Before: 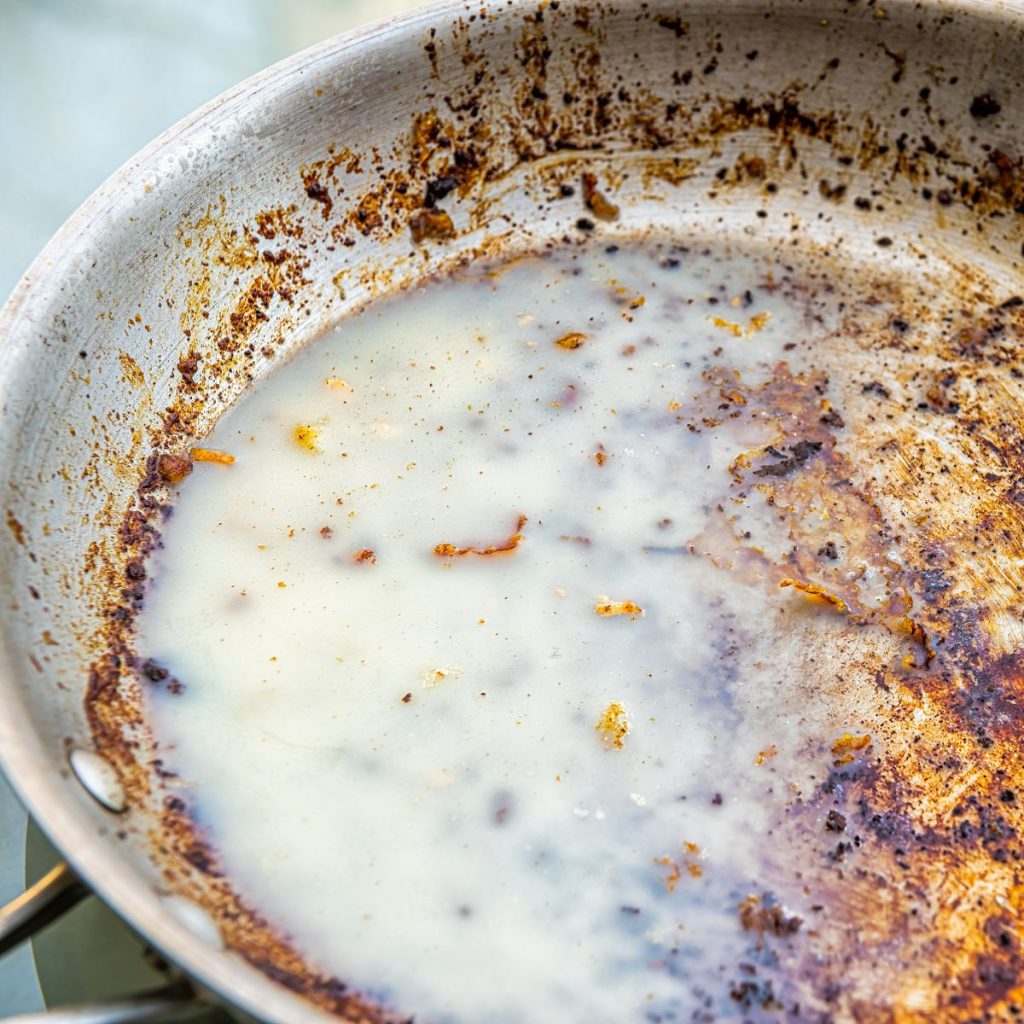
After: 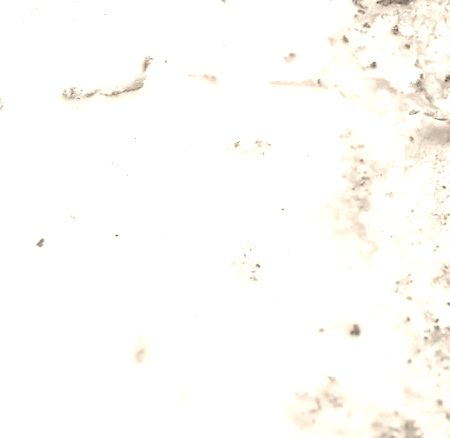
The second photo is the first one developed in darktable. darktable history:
white balance: red 1, blue 1
colorize: hue 34.49°, saturation 35.33%, source mix 100%, version 1
crop: left 37.221%, top 45.169%, right 20.63%, bottom 13.777%
exposure: black level correction 0.009, compensate highlight preservation false
rotate and perspective: rotation -2.56°, automatic cropping off
